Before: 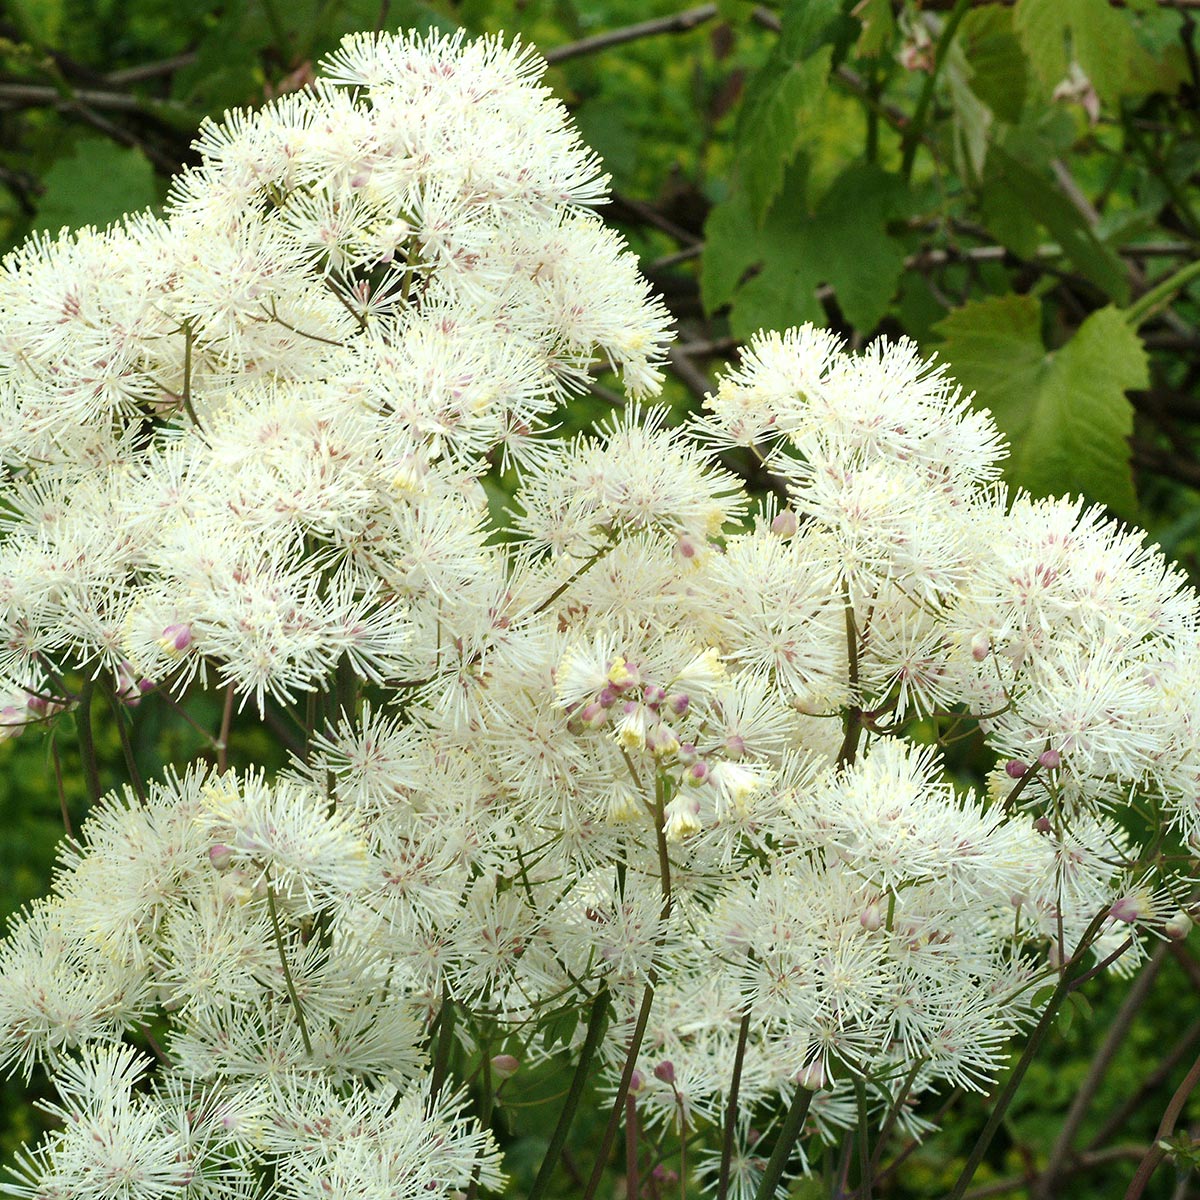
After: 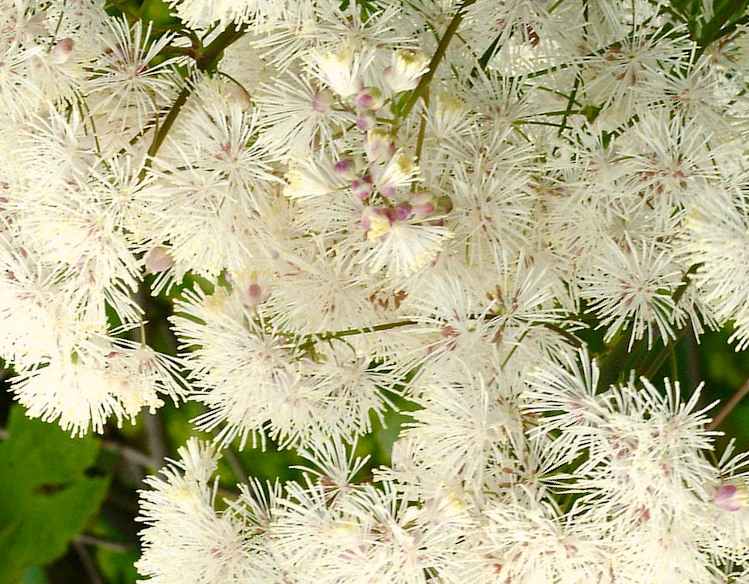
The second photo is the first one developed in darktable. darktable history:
color balance rgb: highlights gain › chroma 3.043%, highlights gain › hue 60.07°, perceptual saturation grading › global saturation 20%, perceptual saturation grading › highlights -50.316%, perceptual saturation grading › shadows 30.594%, global vibrance 20%
crop and rotate: angle 146.88°, left 9.17%, top 15.66%, right 4.377%, bottom 16.974%
